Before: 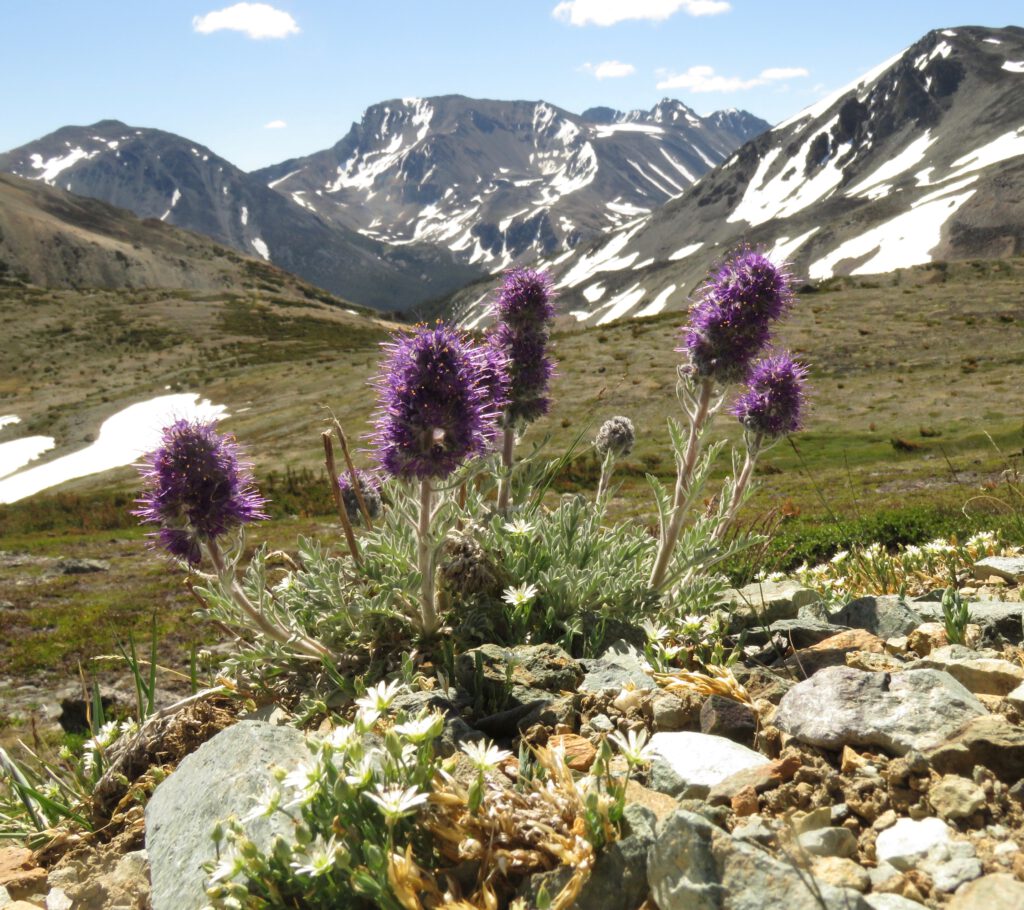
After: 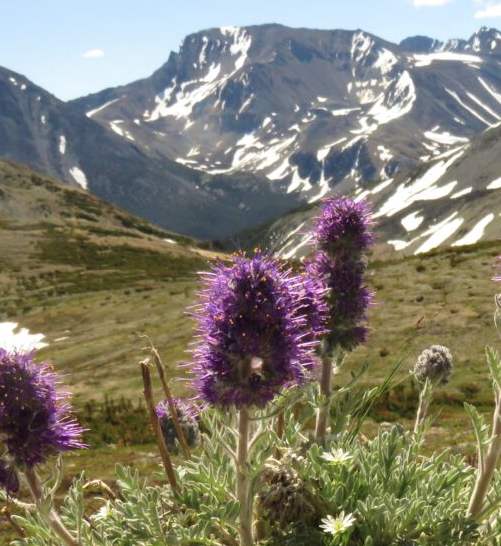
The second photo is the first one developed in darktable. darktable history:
velvia: on, module defaults
crop: left 17.823%, top 7.856%, right 32.974%, bottom 32.141%
